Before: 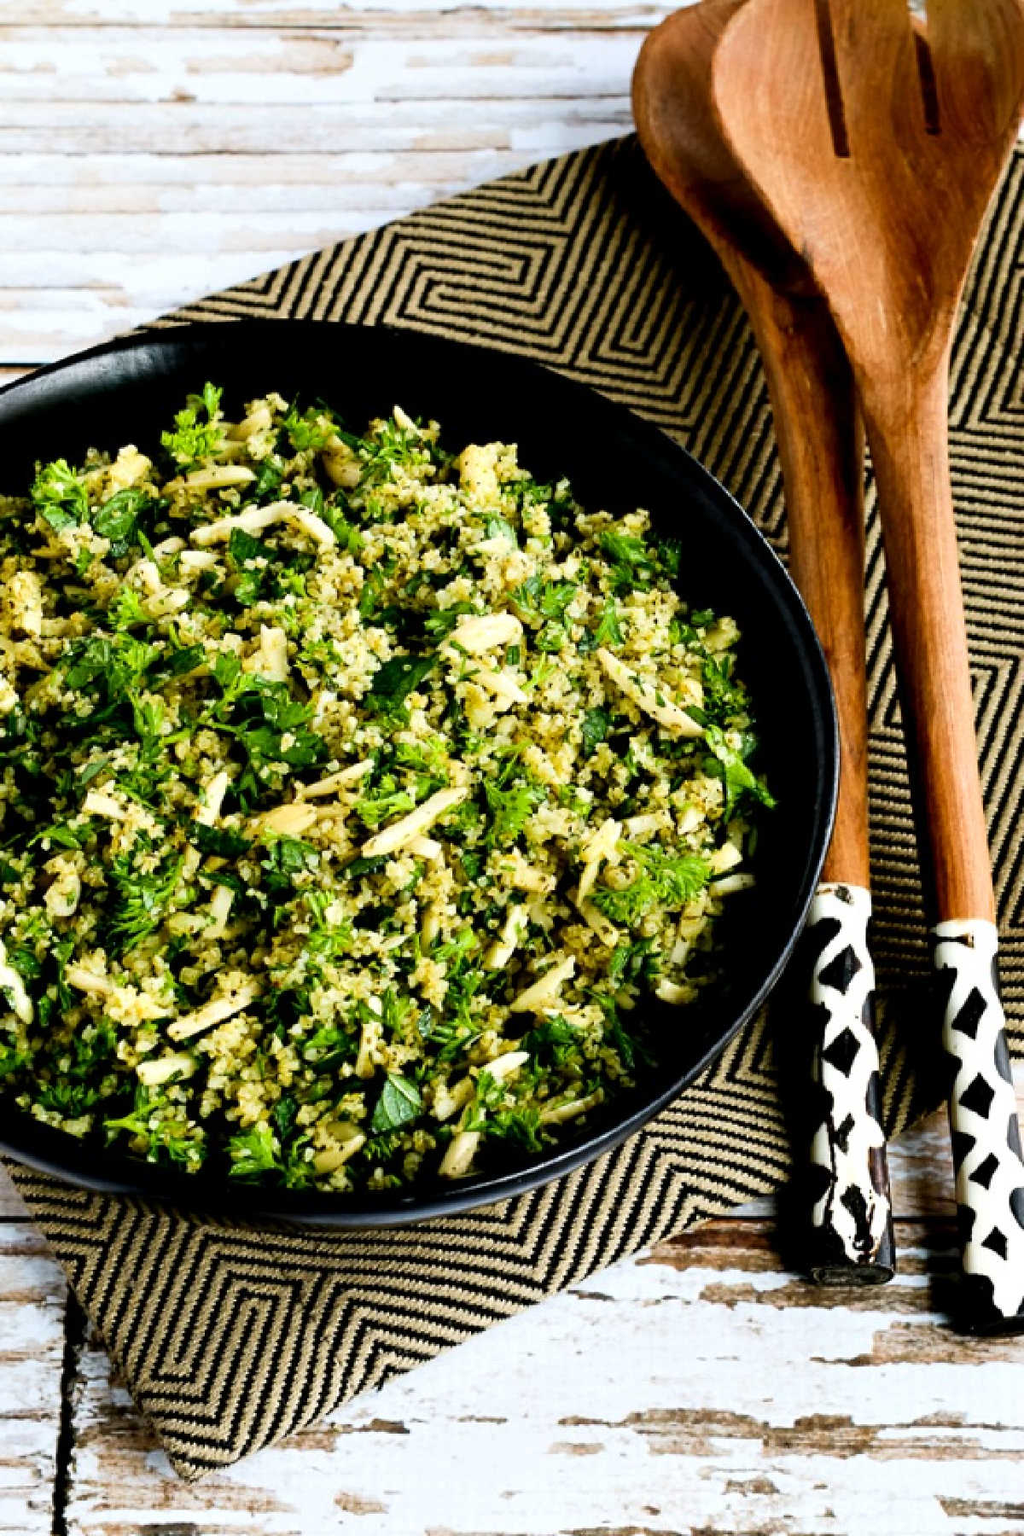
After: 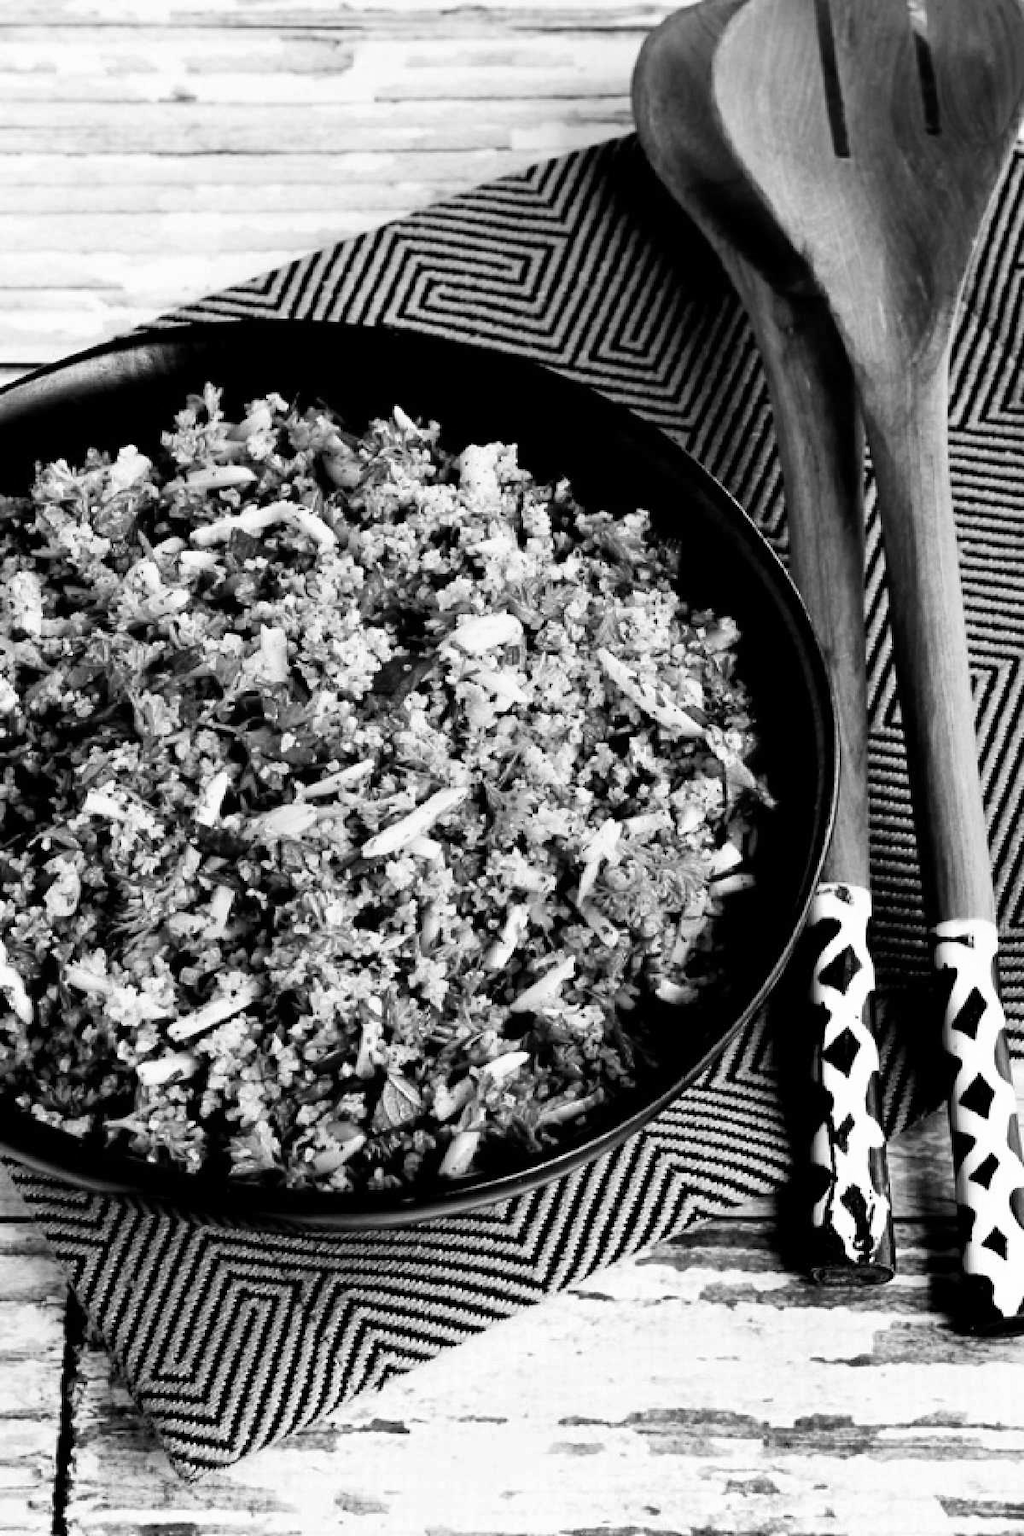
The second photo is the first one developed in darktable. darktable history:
monochrome: on, module defaults
color correction: highlights a* 2.72, highlights b* 22.8
color zones: curves: ch0 [(0.068, 0.464) (0.25, 0.5) (0.48, 0.508) (0.75, 0.536) (0.886, 0.476) (0.967, 0.456)]; ch1 [(0.066, 0.456) (0.25, 0.5) (0.616, 0.508) (0.746, 0.56) (0.934, 0.444)]
